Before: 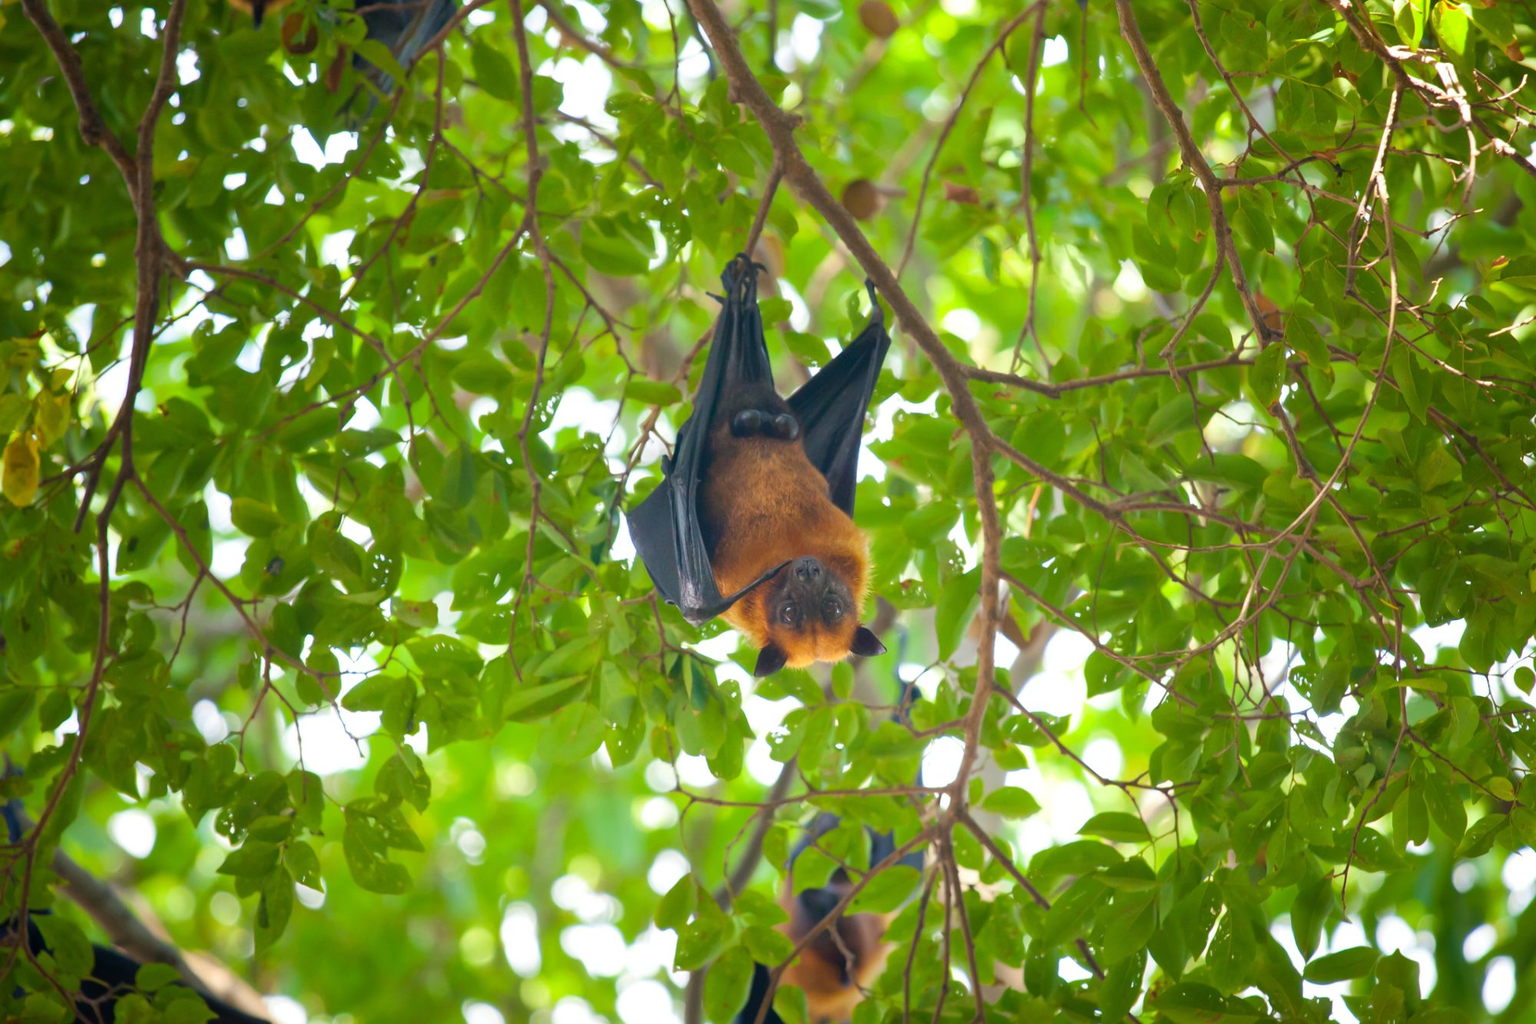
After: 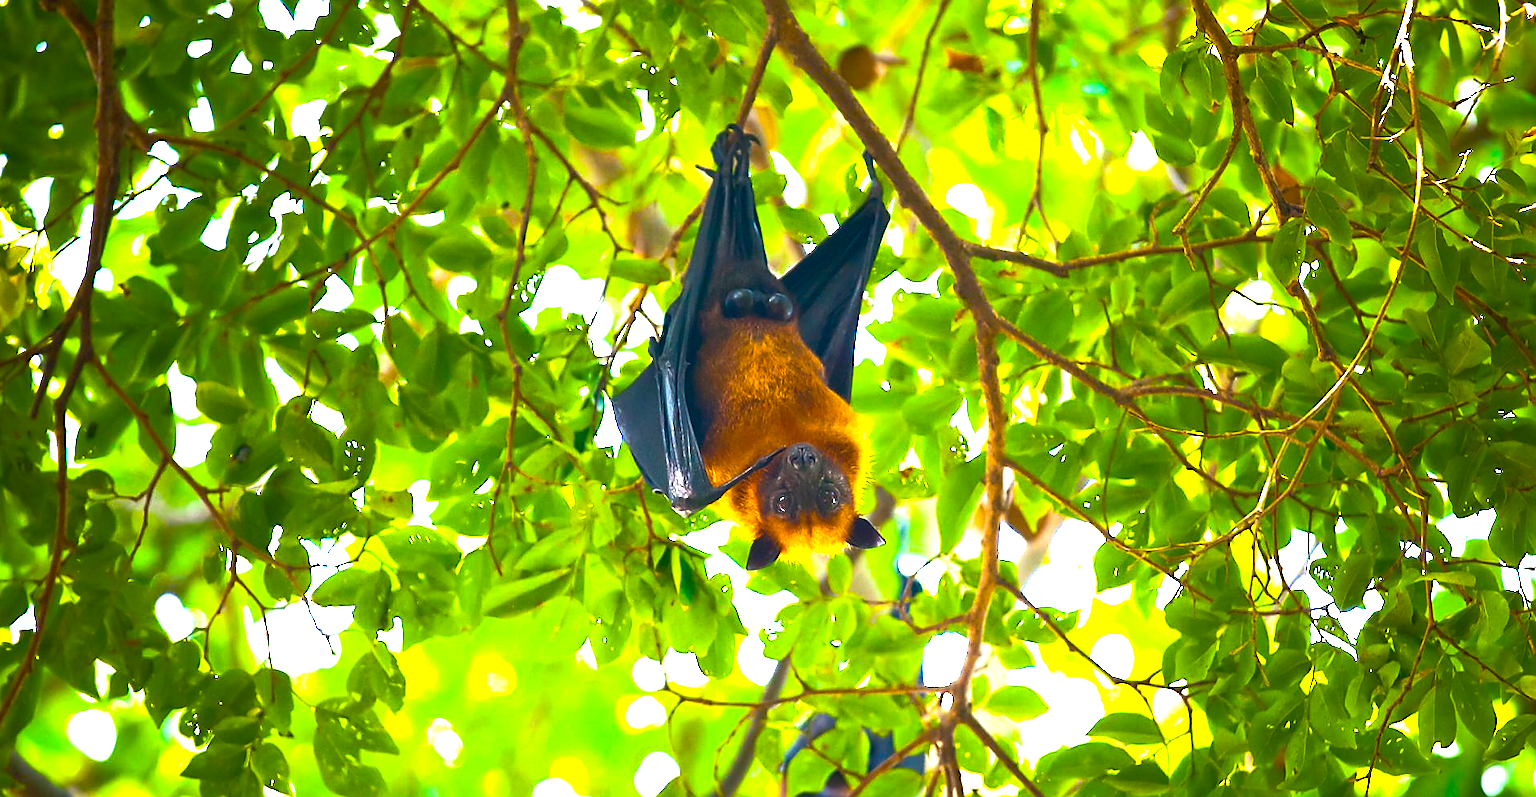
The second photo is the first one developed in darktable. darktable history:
crop and rotate: left 2.991%, top 13.302%, right 1.981%, bottom 12.636%
color balance rgb: linear chroma grading › shadows -10%, linear chroma grading › global chroma 20%, perceptual saturation grading › global saturation 15%, perceptual brilliance grading › global brilliance 30%, perceptual brilliance grading › highlights 12%, perceptual brilliance grading › mid-tones 24%, global vibrance 20%
sharpen: radius 1.4, amount 1.25, threshold 0.7
color balance: output saturation 120%
rgb curve: curves: ch0 [(0, 0) (0.415, 0.237) (1, 1)]
